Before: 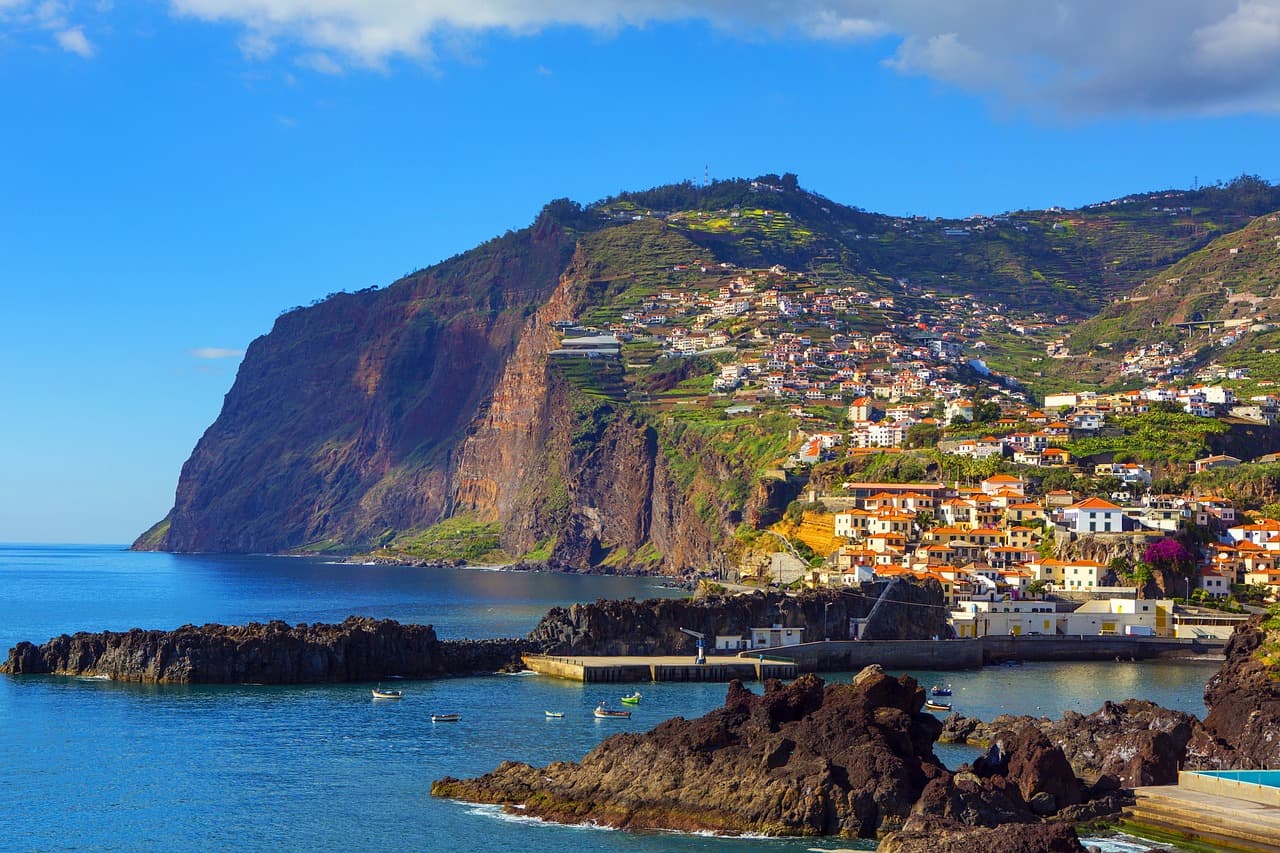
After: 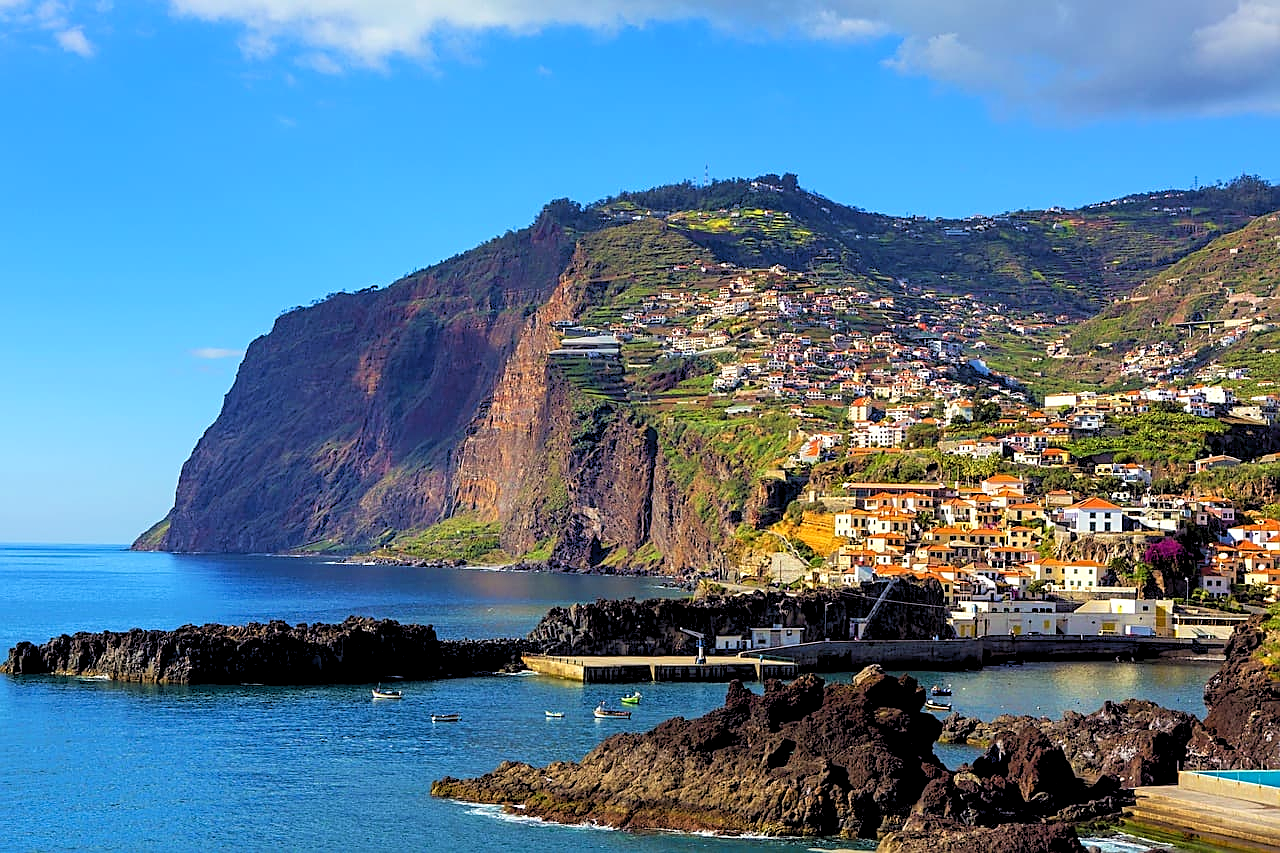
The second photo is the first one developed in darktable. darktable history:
sharpen: on, module defaults
rgb levels: levels [[0.013, 0.434, 0.89], [0, 0.5, 1], [0, 0.5, 1]]
velvia: strength 15%
